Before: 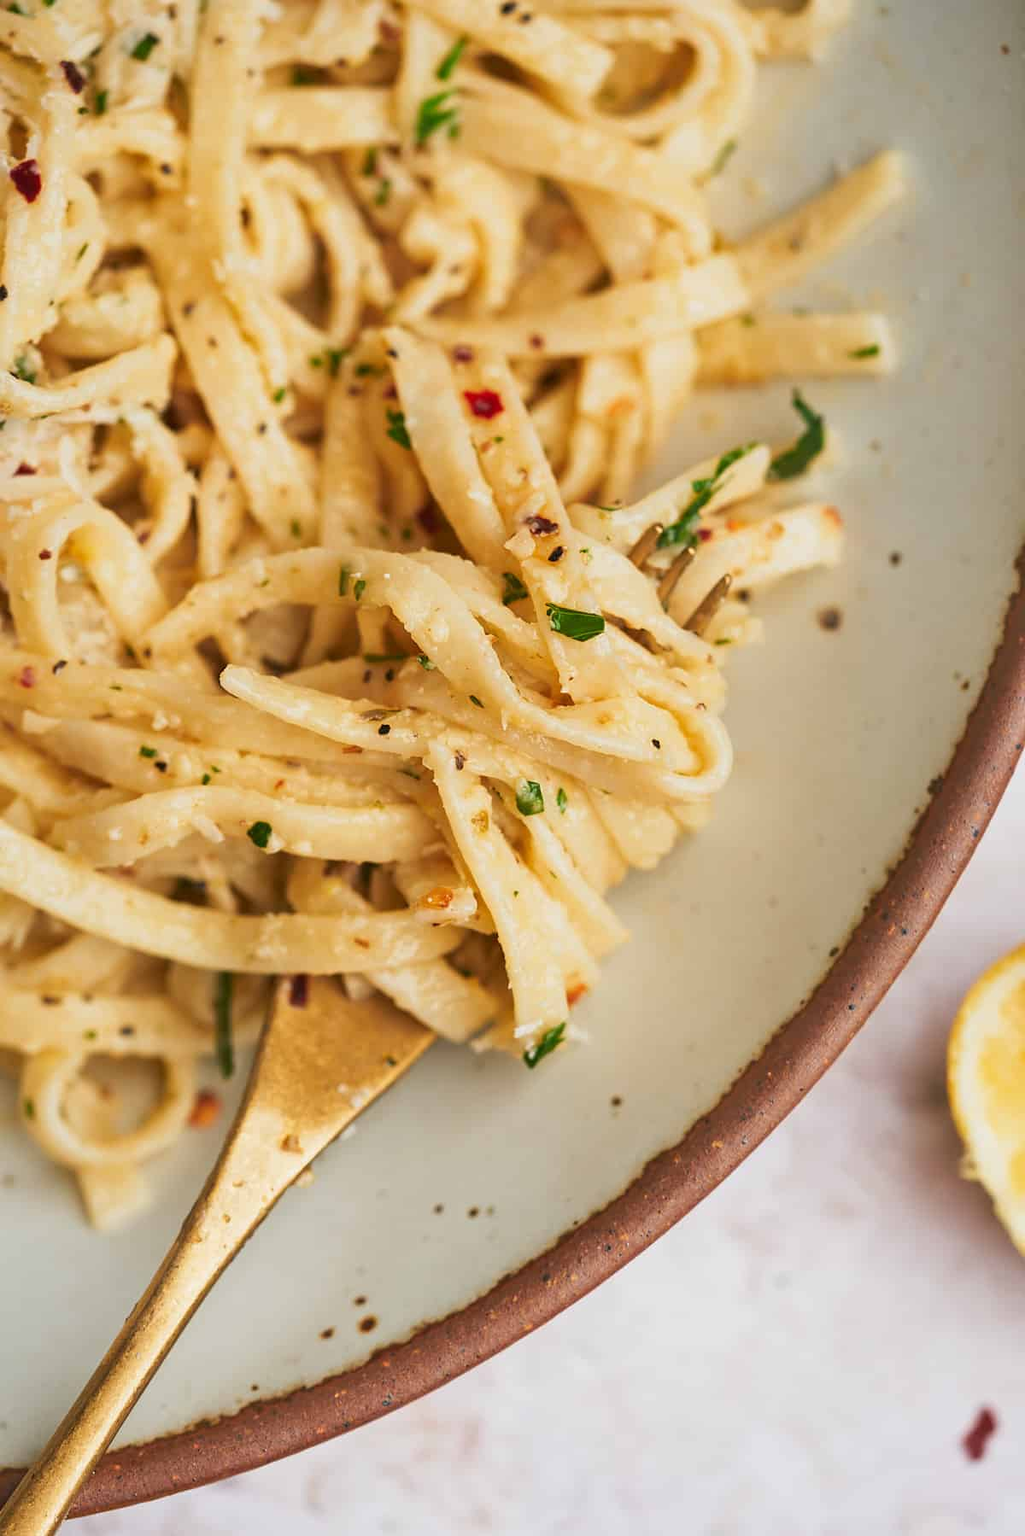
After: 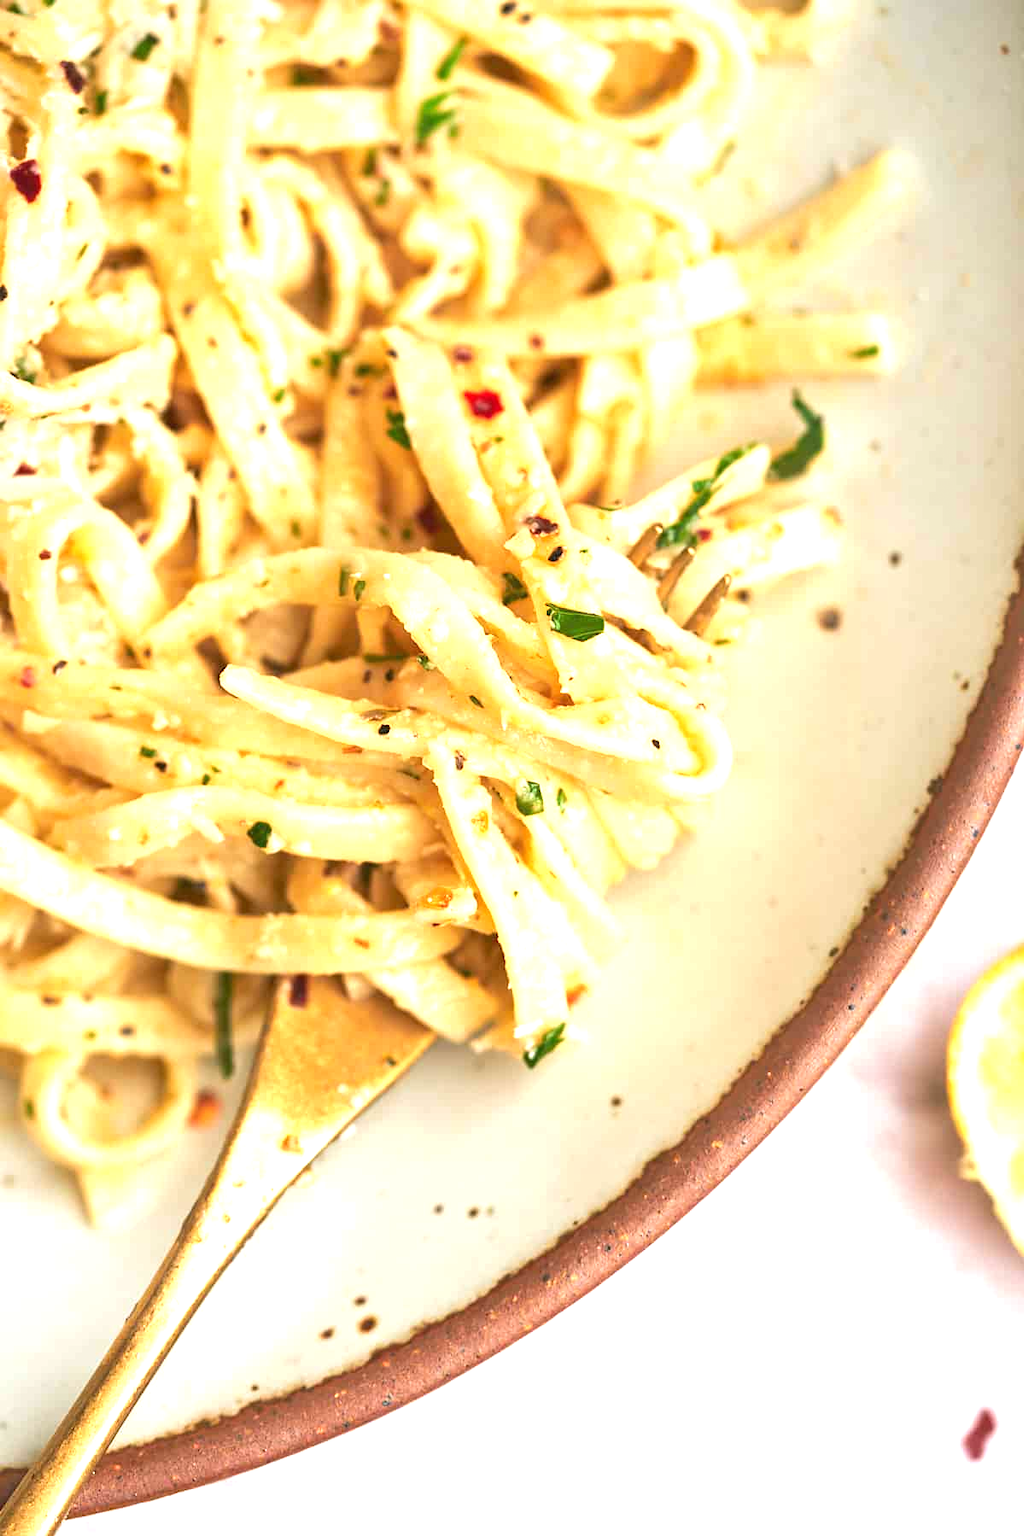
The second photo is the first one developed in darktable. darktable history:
velvia: strength 6.41%
exposure: black level correction 0, exposure 1.095 EV, compensate highlight preservation false
